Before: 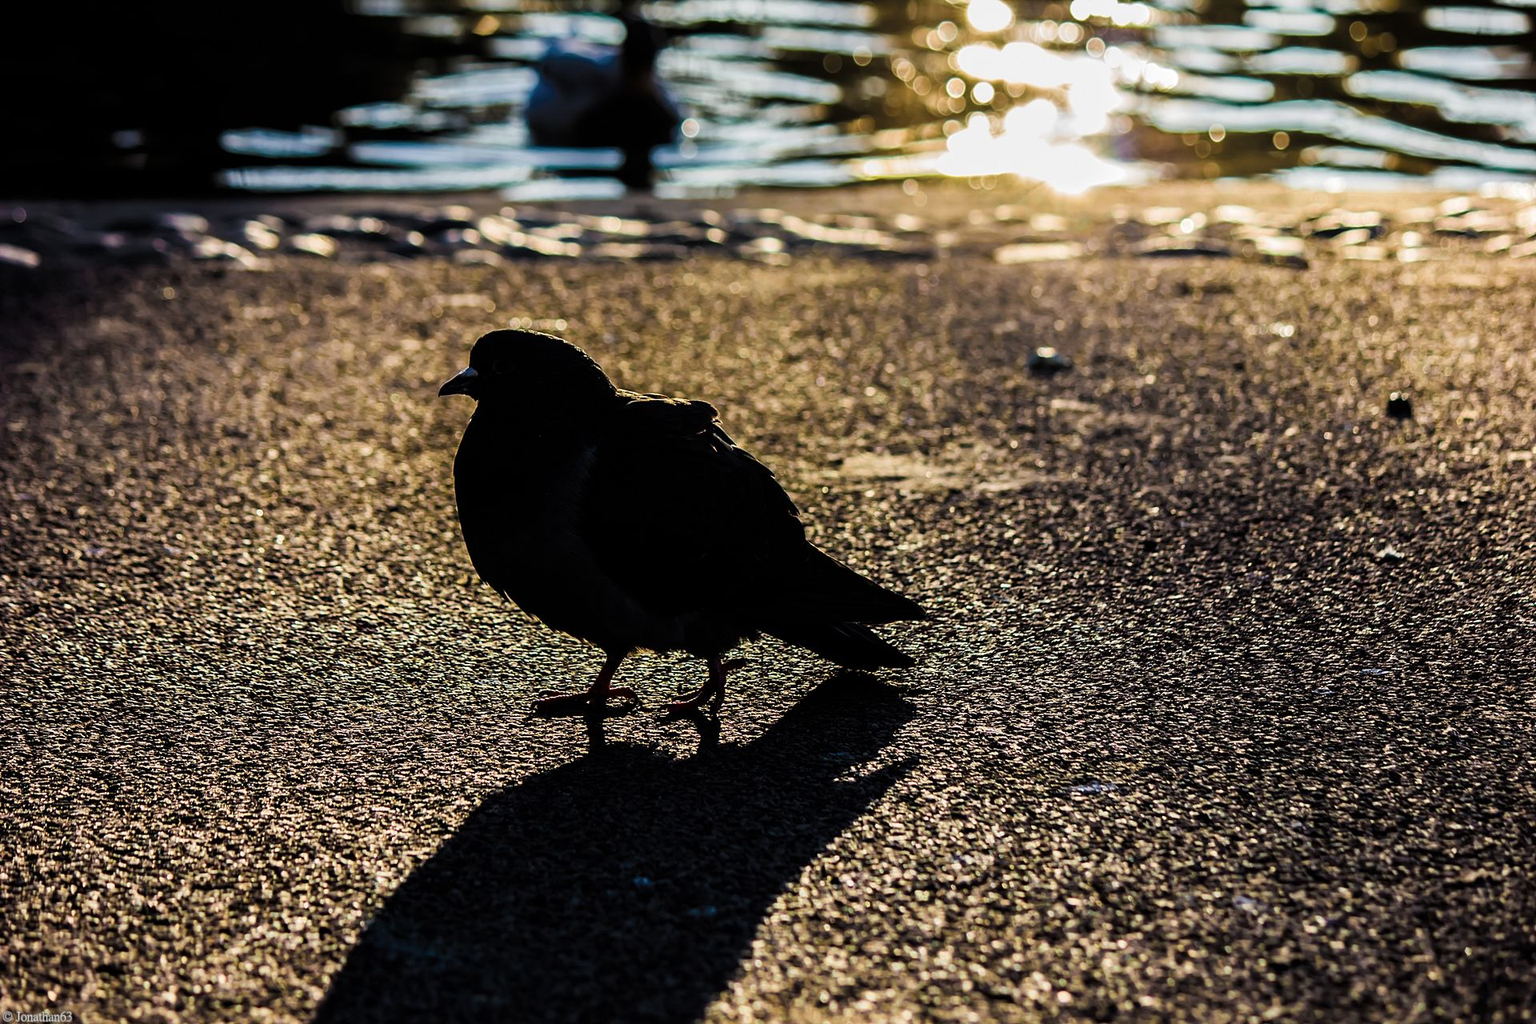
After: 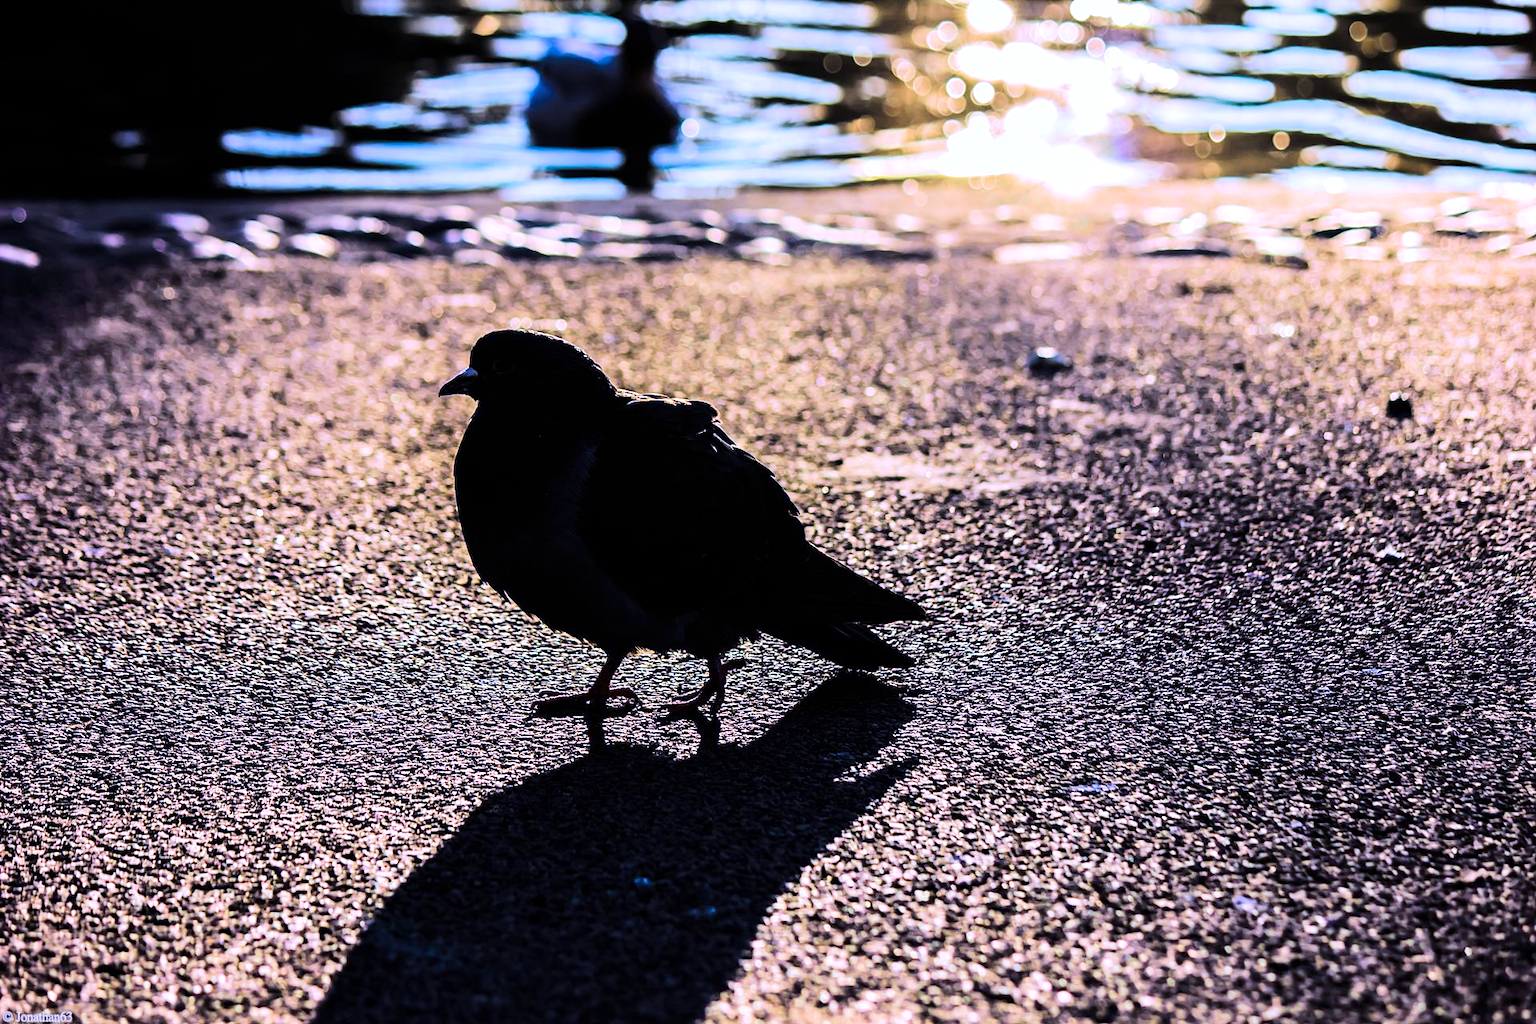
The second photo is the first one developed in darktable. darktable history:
exposure: exposure 0.129 EV, compensate highlight preservation false
color calibration: output R [1.063, -0.012, -0.003, 0], output B [-0.079, 0.047, 1, 0], illuminant as shot in camera, adaptation linear Bradford (ICC v4), x 0.406, y 0.406, temperature 3607.69 K
tone equalizer: -7 EV 0.163 EV, -6 EV 0.584 EV, -5 EV 1.14 EV, -4 EV 1.33 EV, -3 EV 1.12 EV, -2 EV 0.6 EV, -1 EV 0.161 EV, edges refinement/feathering 500, mask exposure compensation -1.57 EV, preserve details no
